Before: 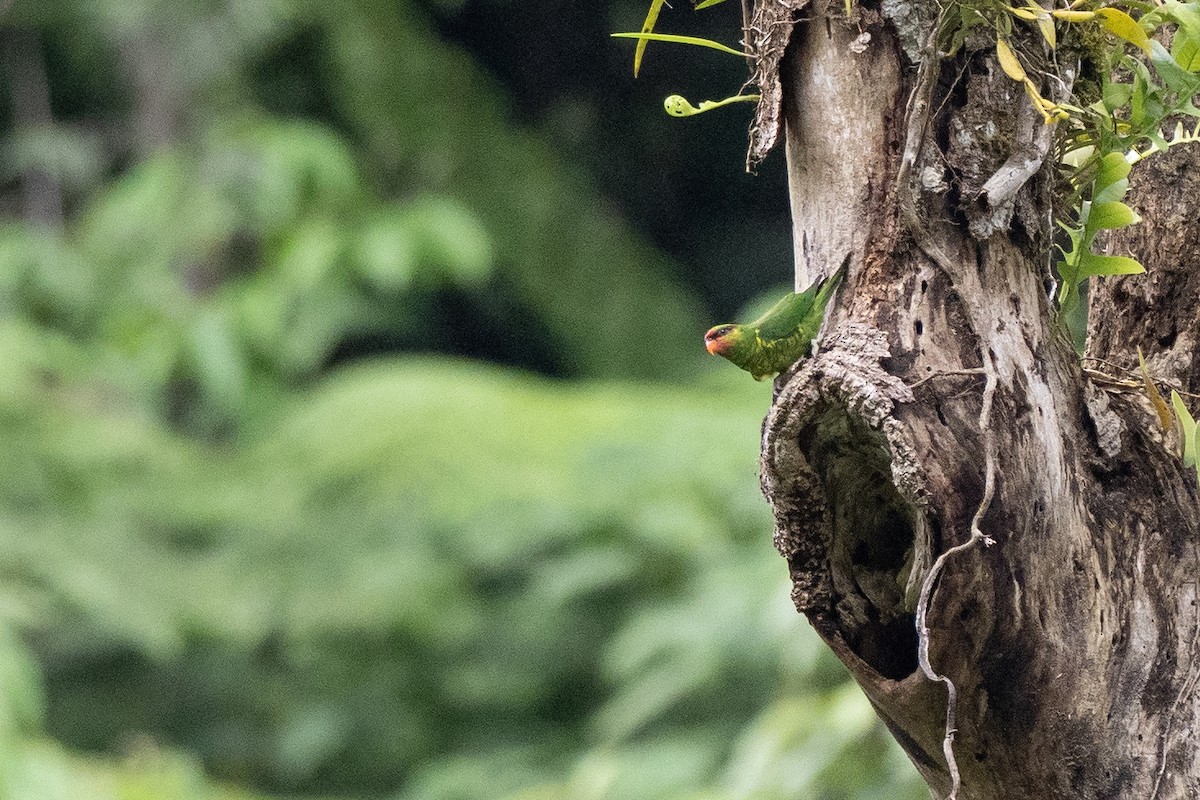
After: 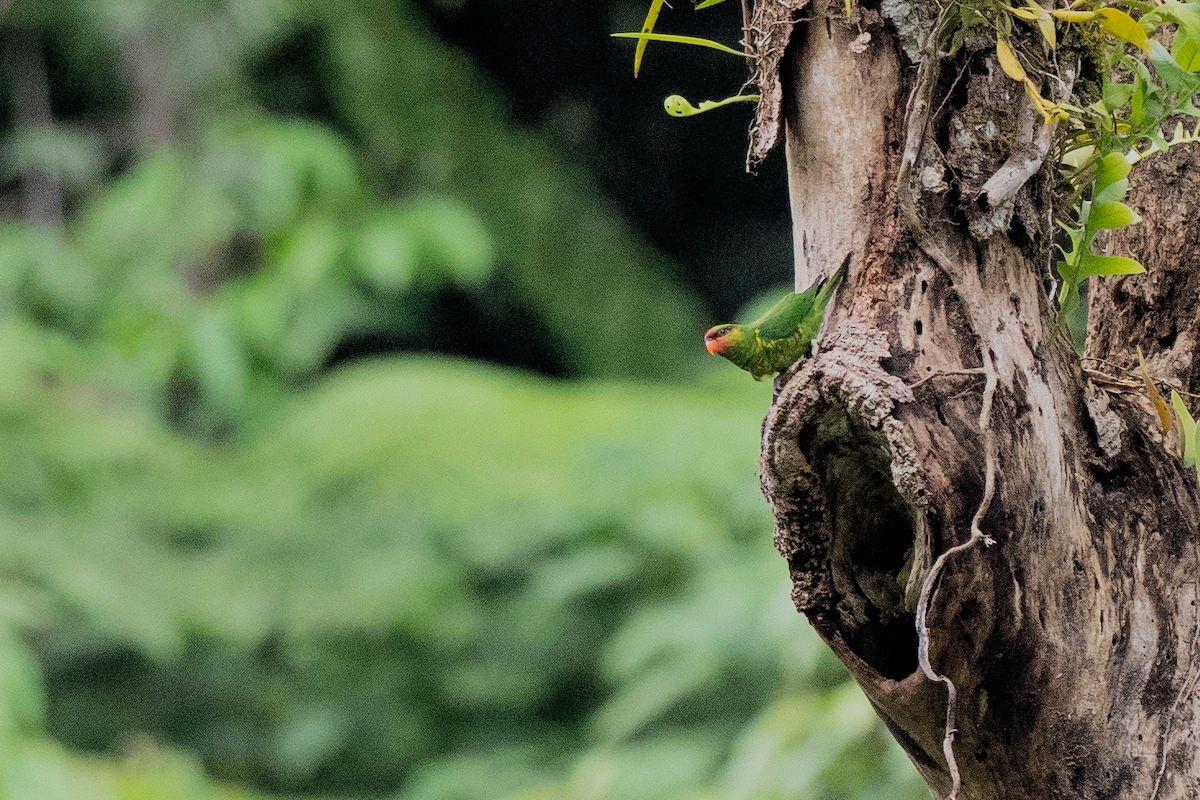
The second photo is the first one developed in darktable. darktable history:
filmic rgb: black relative exposure -6.95 EV, white relative exposure 5.58 EV, hardness 2.84, color science v6 (2022)
